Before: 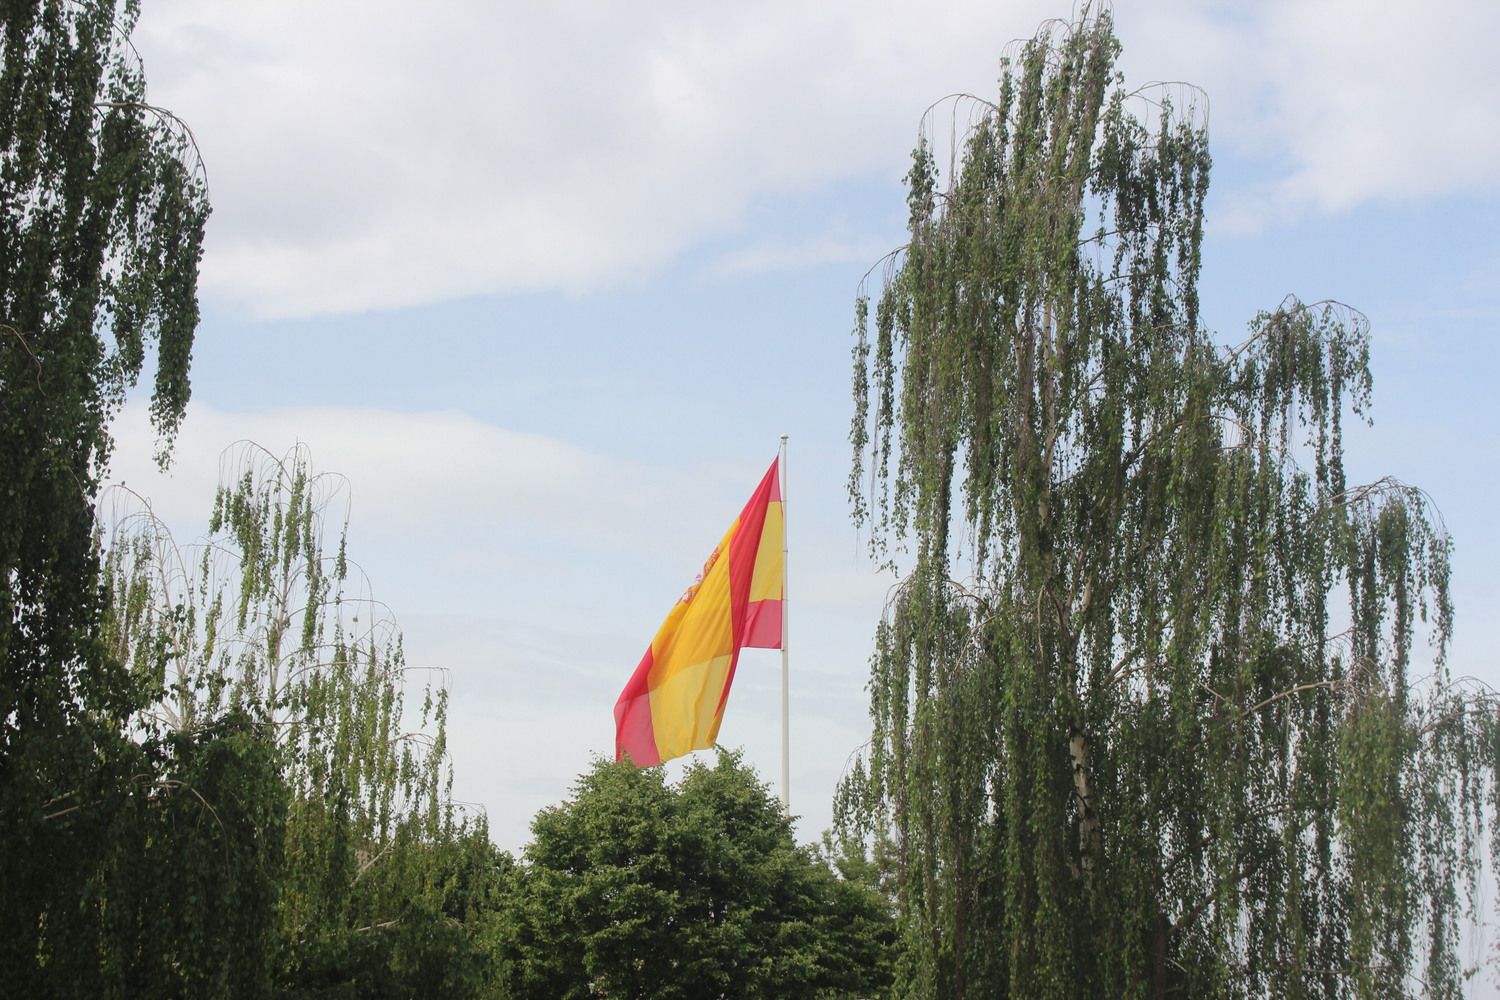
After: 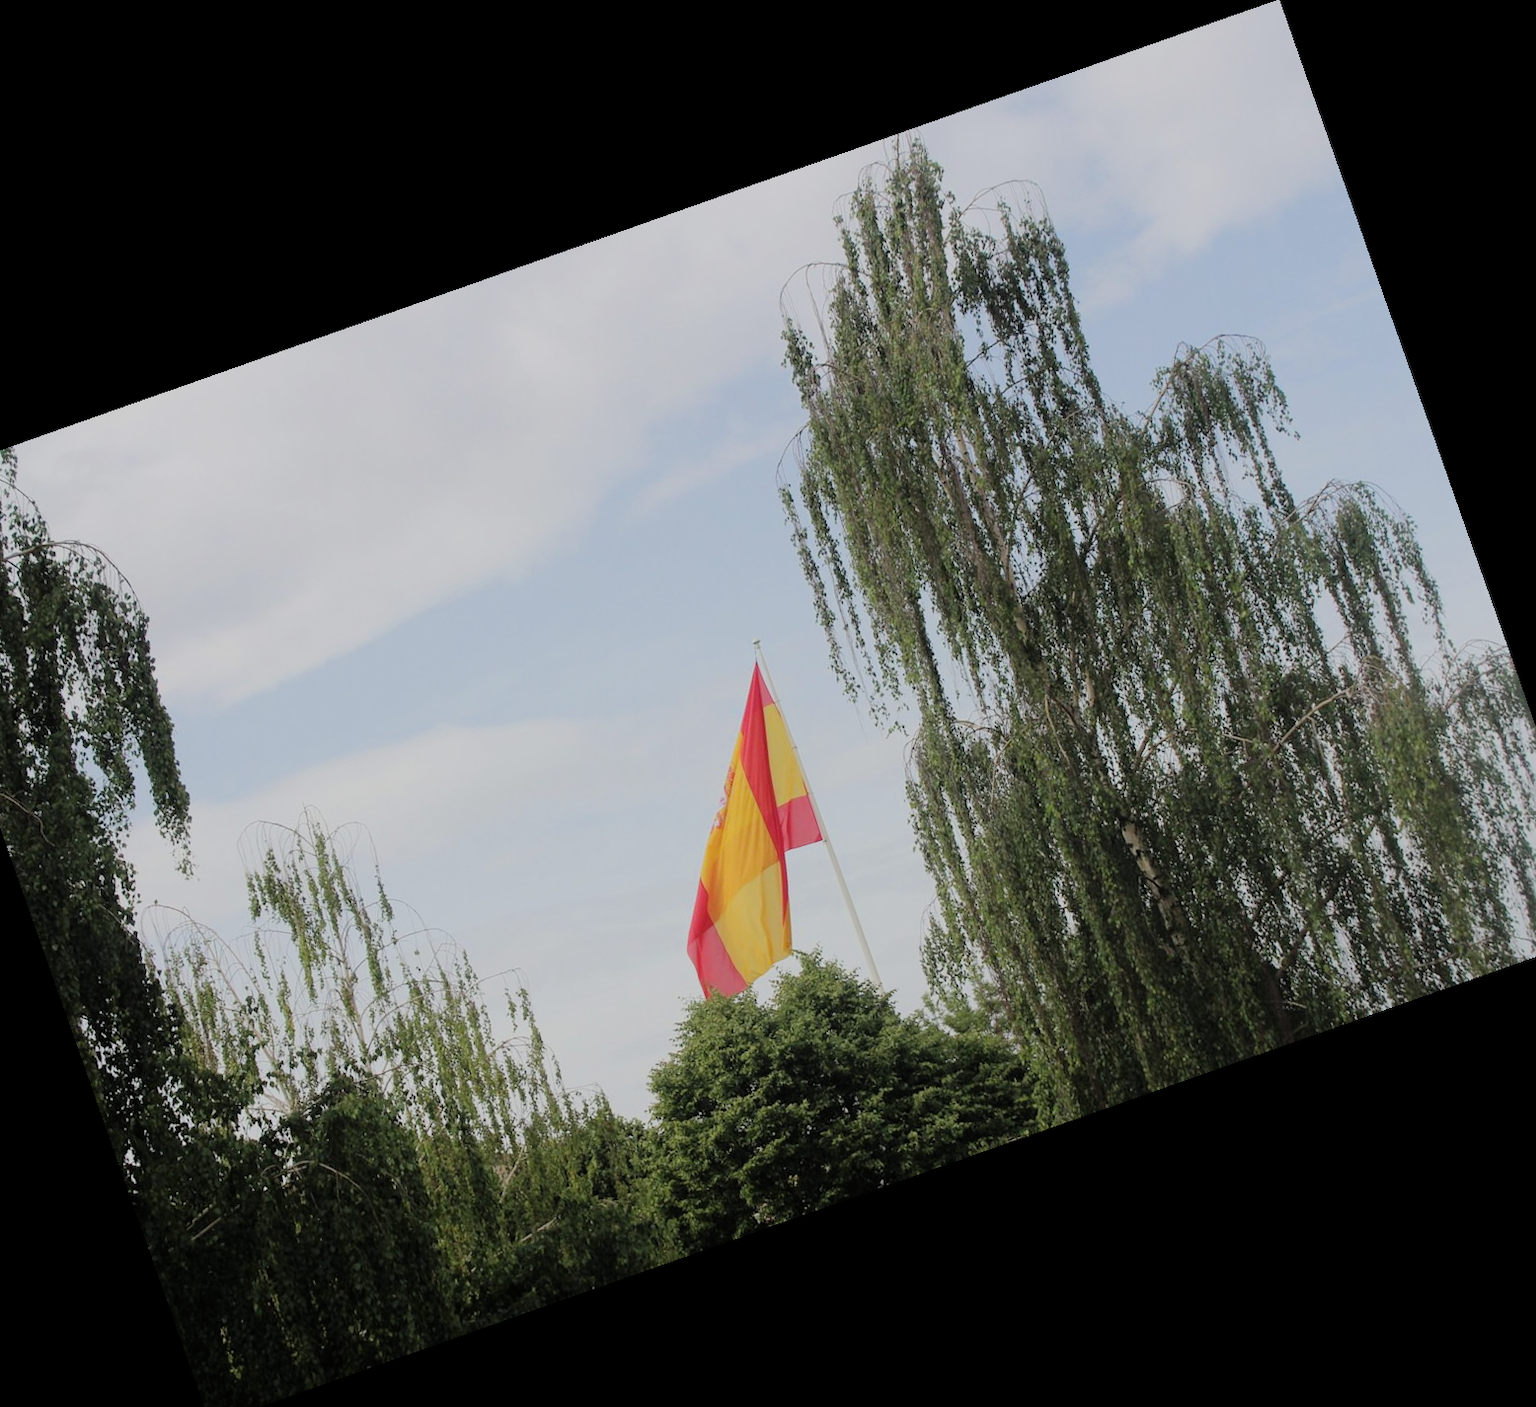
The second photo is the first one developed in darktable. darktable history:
crop and rotate: angle 19.43°, left 6.812%, right 4.125%, bottom 1.087%
filmic rgb: black relative exposure -7.65 EV, white relative exposure 4.56 EV, hardness 3.61
